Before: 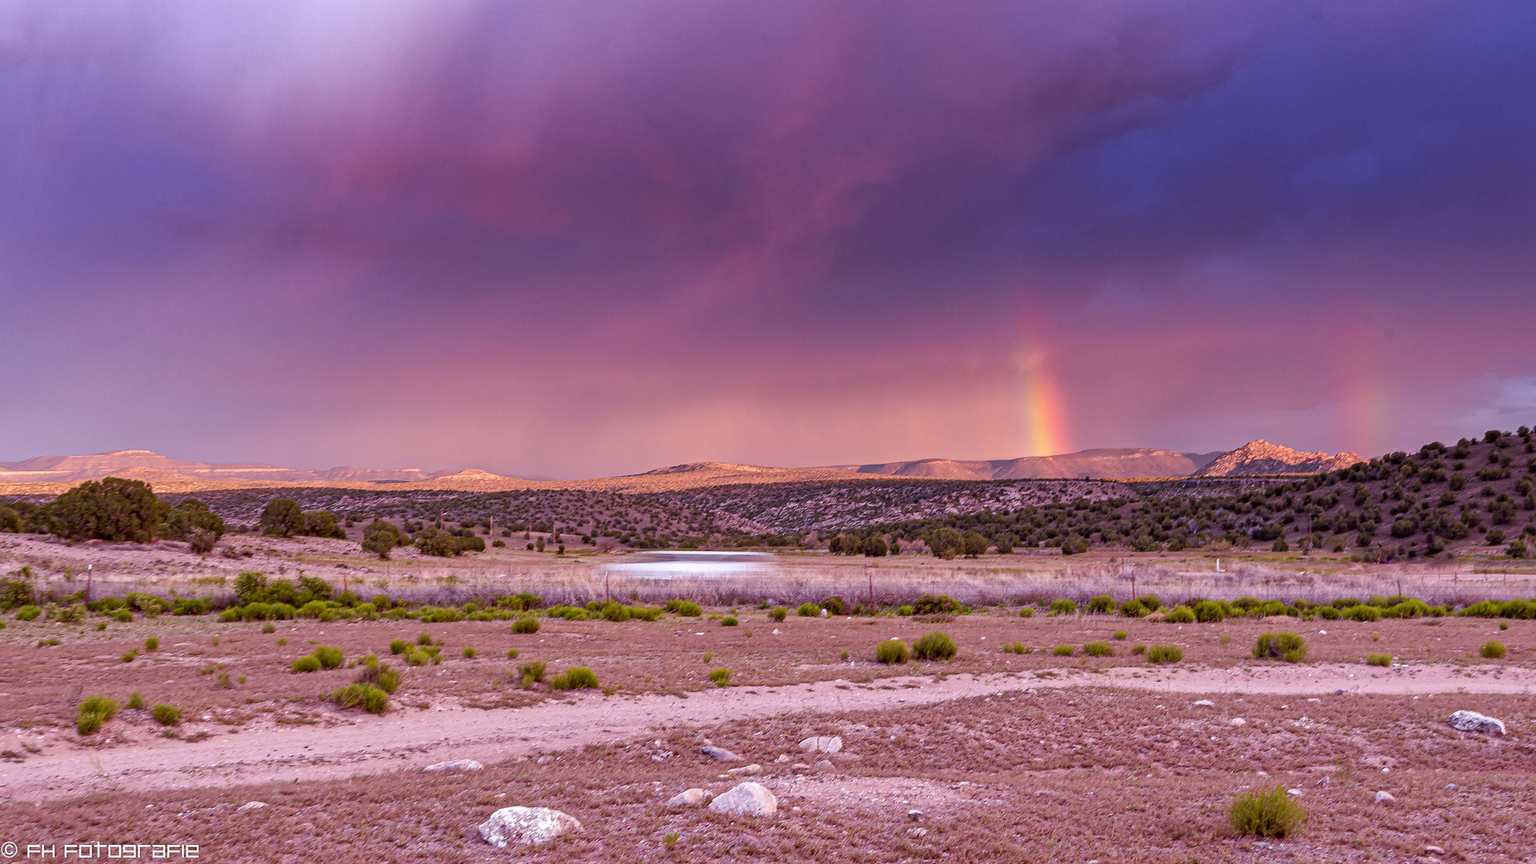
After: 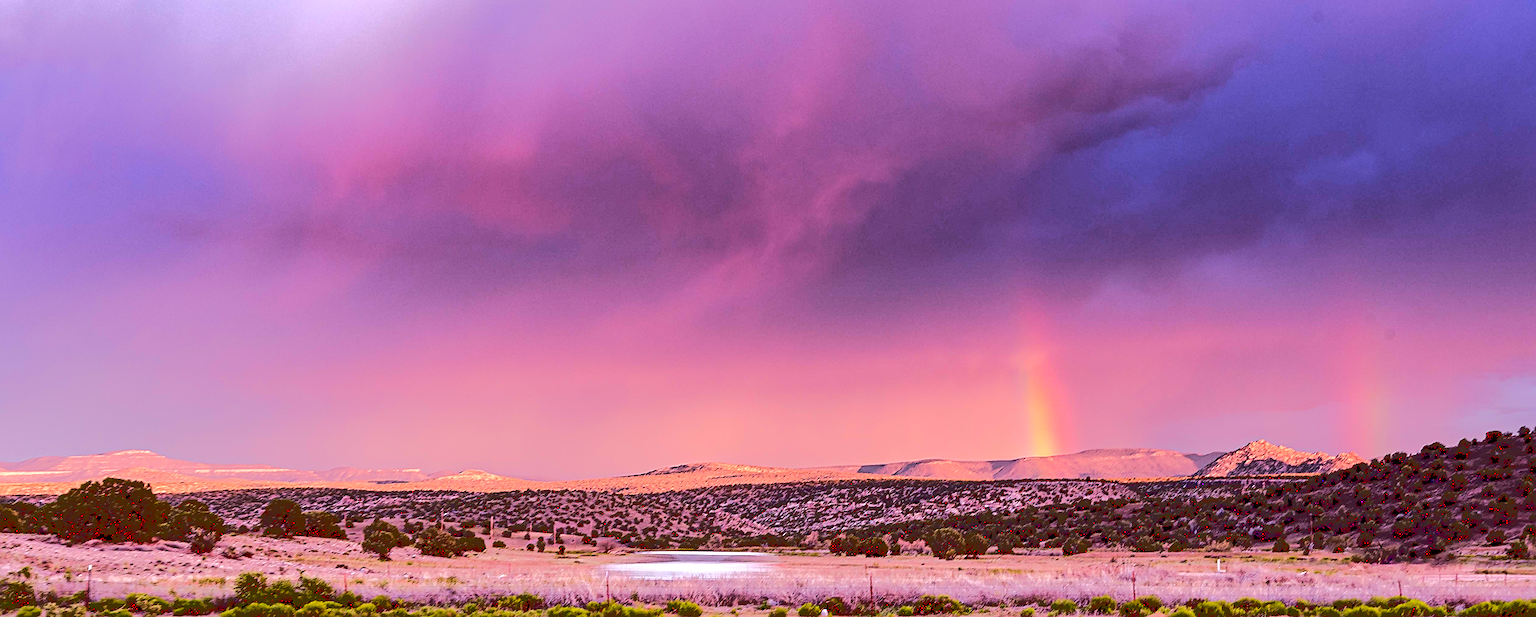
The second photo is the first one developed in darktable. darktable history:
crop: bottom 28.576%
base curve: curves: ch0 [(0.065, 0.026) (0.236, 0.358) (0.53, 0.546) (0.777, 0.841) (0.924, 0.992)], preserve colors average RGB
sharpen: on, module defaults
white balance: emerald 1
exposure: black level correction 0.002, exposure 0.15 EV, compensate highlight preservation false
rotate and perspective: automatic cropping original format, crop left 0, crop top 0
